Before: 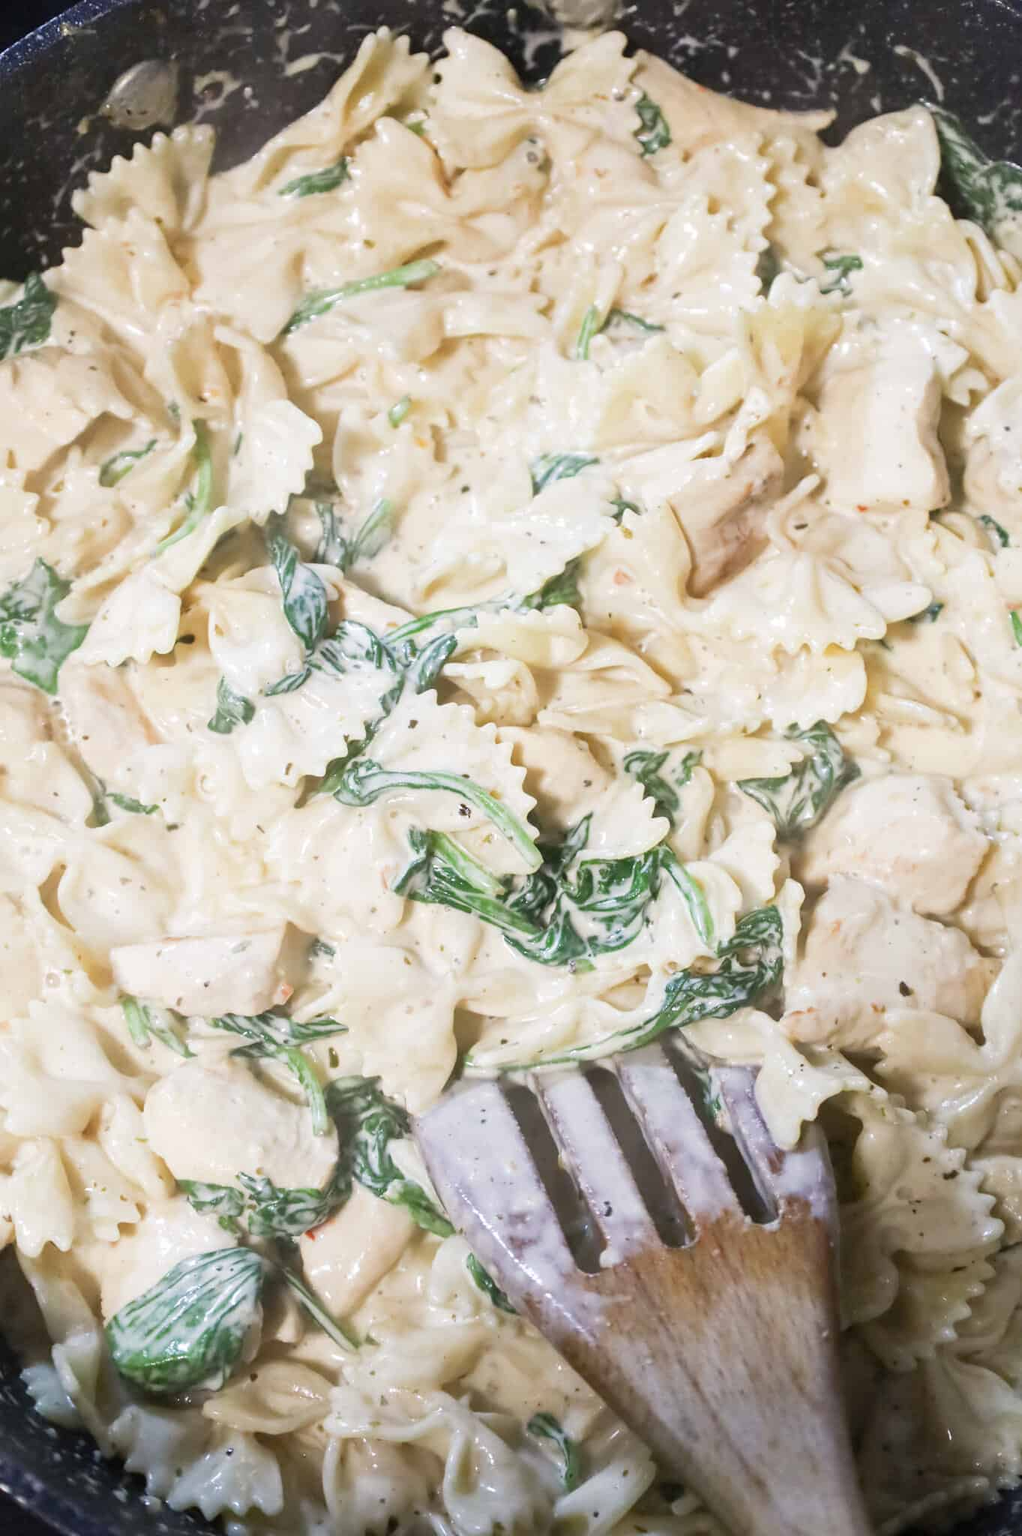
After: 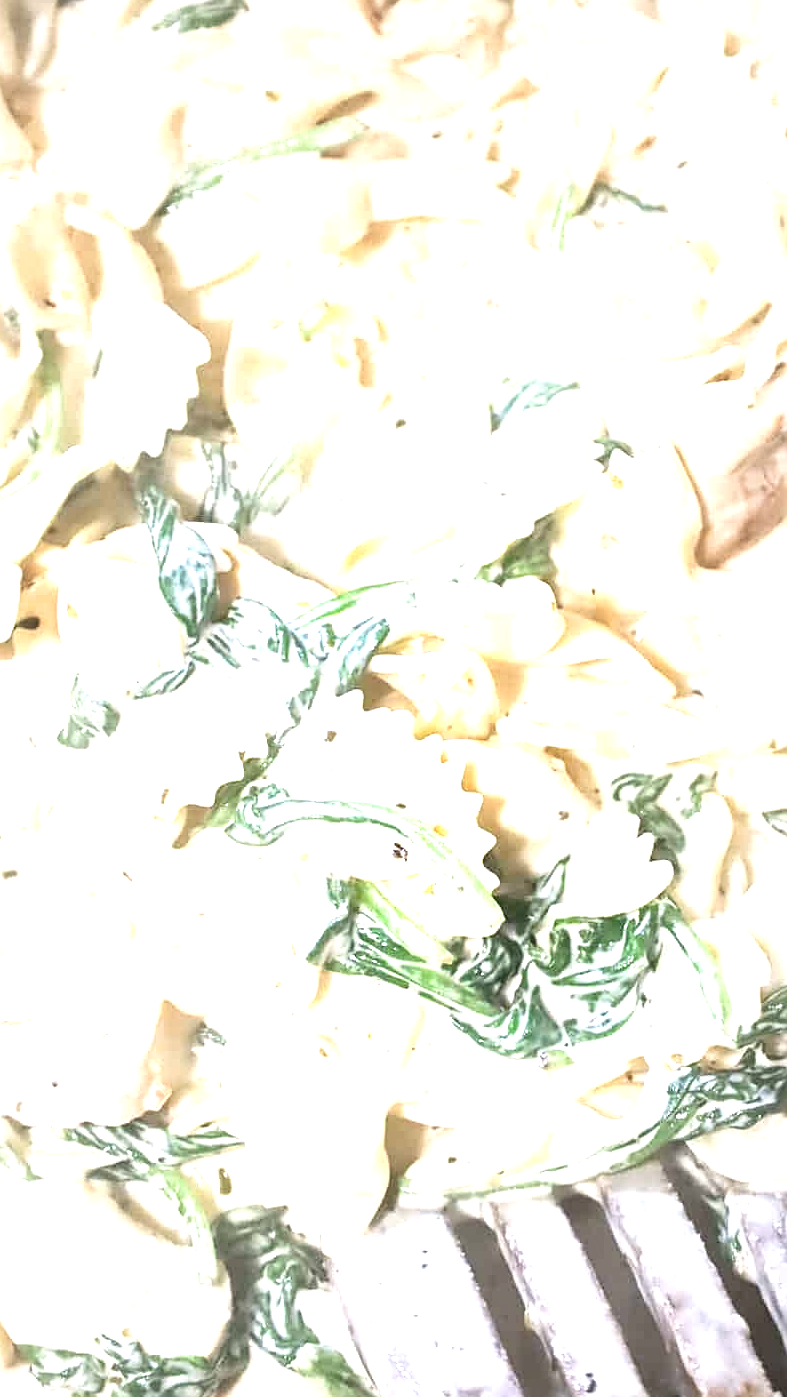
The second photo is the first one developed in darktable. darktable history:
exposure: black level correction 0, exposure 1.2 EV, compensate exposure bias true, compensate highlight preservation false
crop: left 16.202%, top 11.208%, right 26.045%, bottom 20.557%
sharpen: on, module defaults
contrast equalizer: y [[0.5, 0.5, 0.472, 0.5, 0.5, 0.5], [0.5 ×6], [0.5 ×6], [0 ×6], [0 ×6]]
vignetting: fall-off start 18.21%, fall-off radius 137.95%, brightness -0.207, center (-0.078, 0.066), width/height ratio 0.62, shape 0.59
